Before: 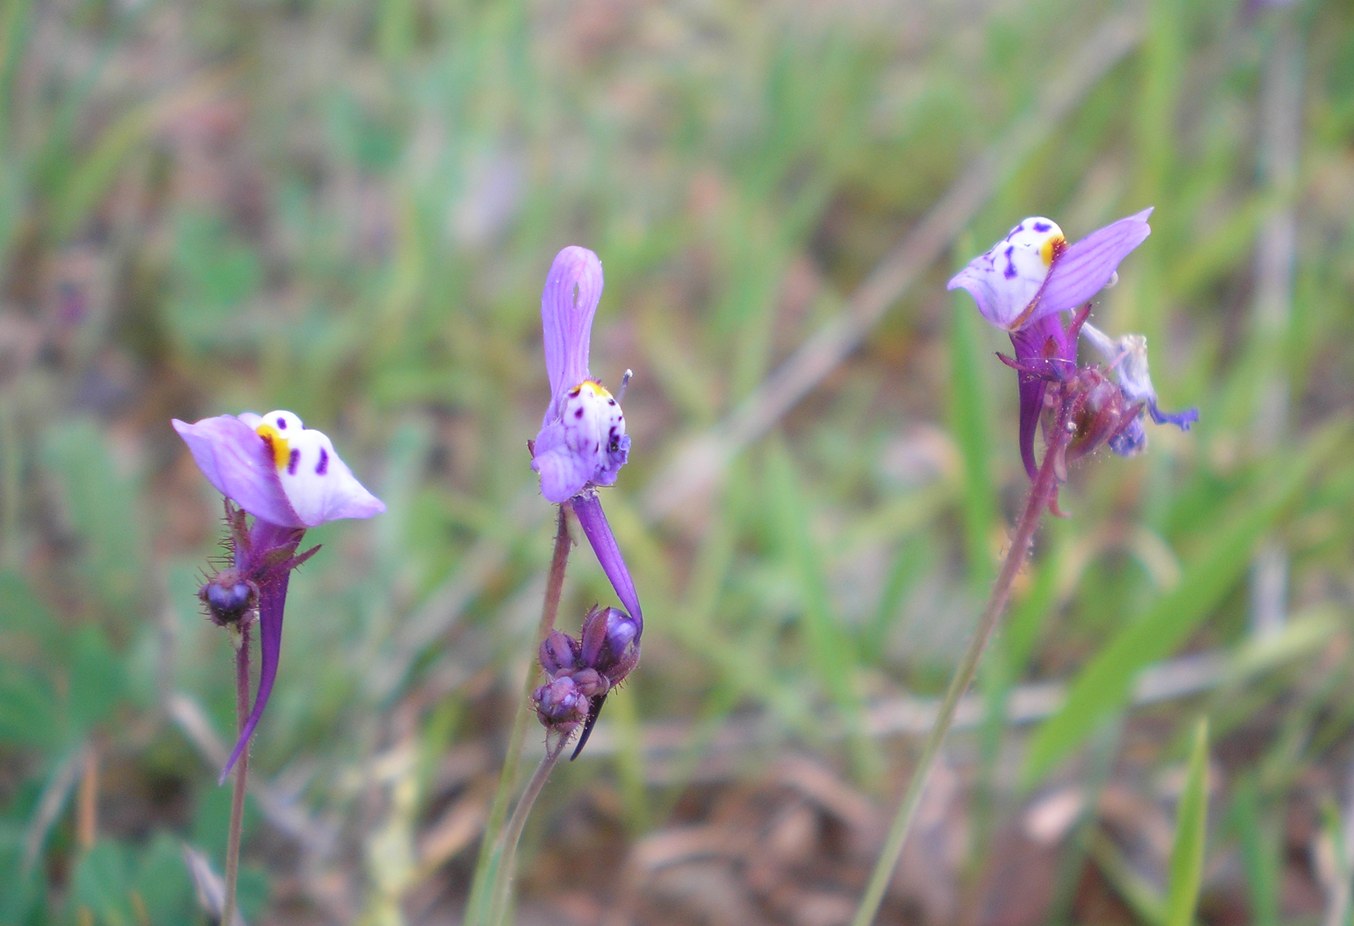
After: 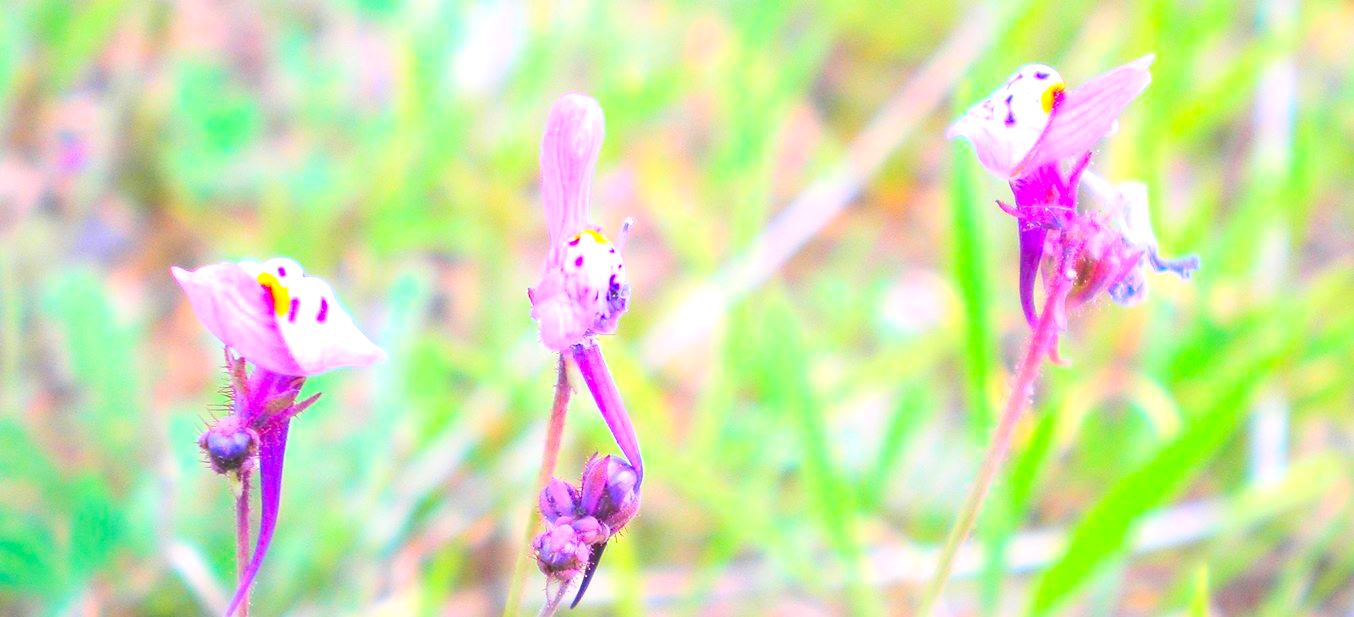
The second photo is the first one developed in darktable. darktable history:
contrast brightness saturation: contrast 0.203, brightness 0.2, saturation 0.784
crop: top 16.504%, bottom 16.759%
exposure: black level correction 0, exposure 1.104 EV, compensate exposure bias true, compensate highlight preservation false
